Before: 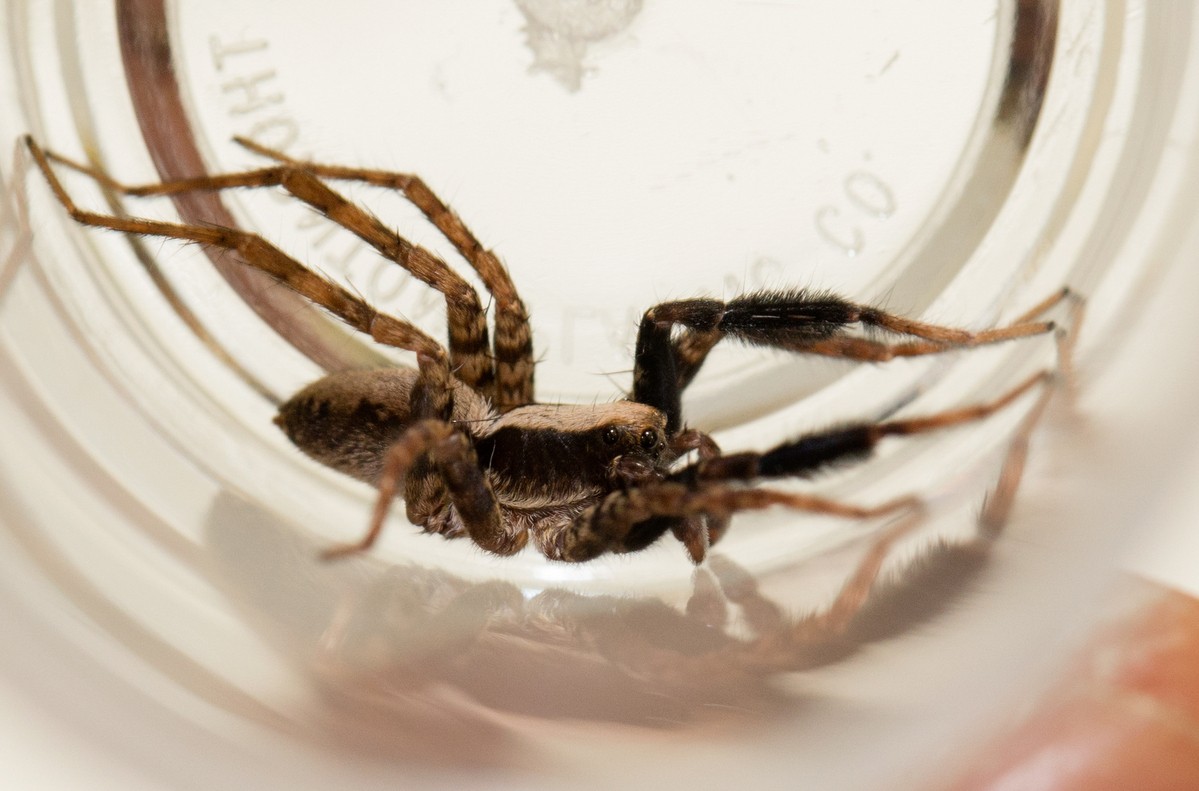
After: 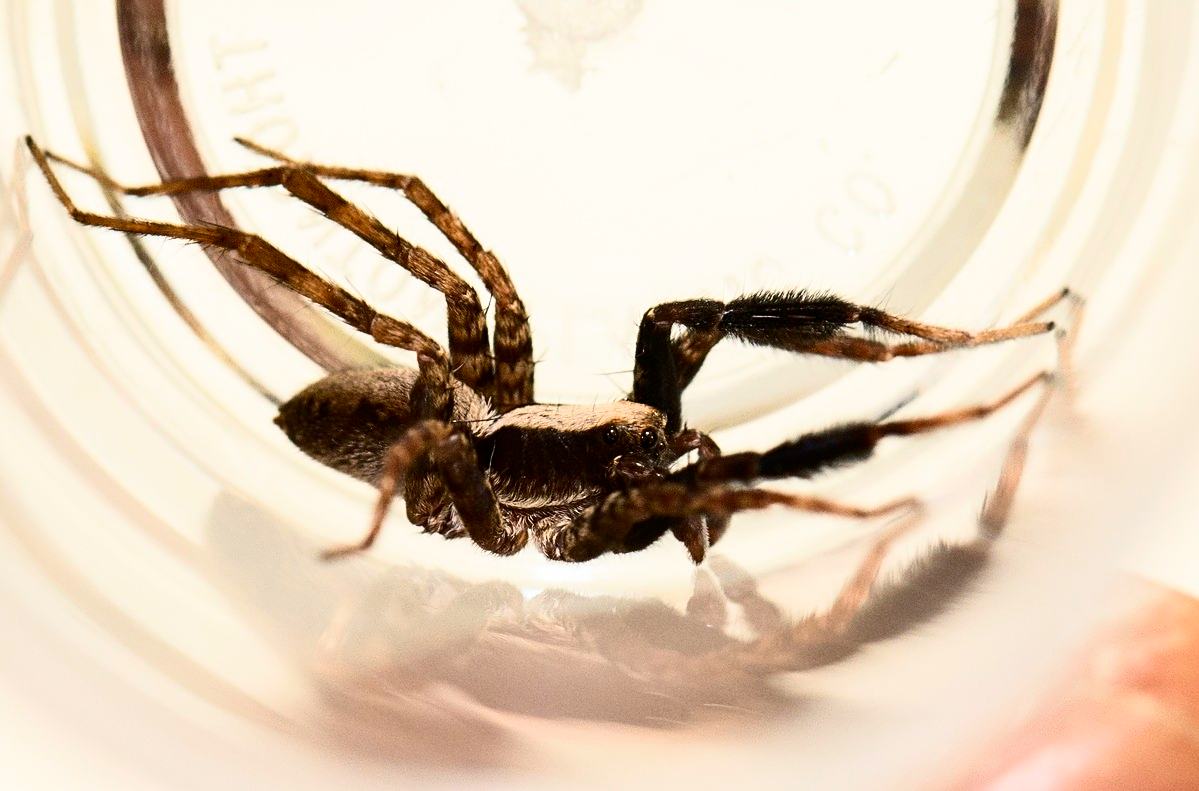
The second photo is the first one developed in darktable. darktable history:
sharpen: on, module defaults
contrast brightness saturation: contrast 0.41, brightness 0.108, saturation 0.21
